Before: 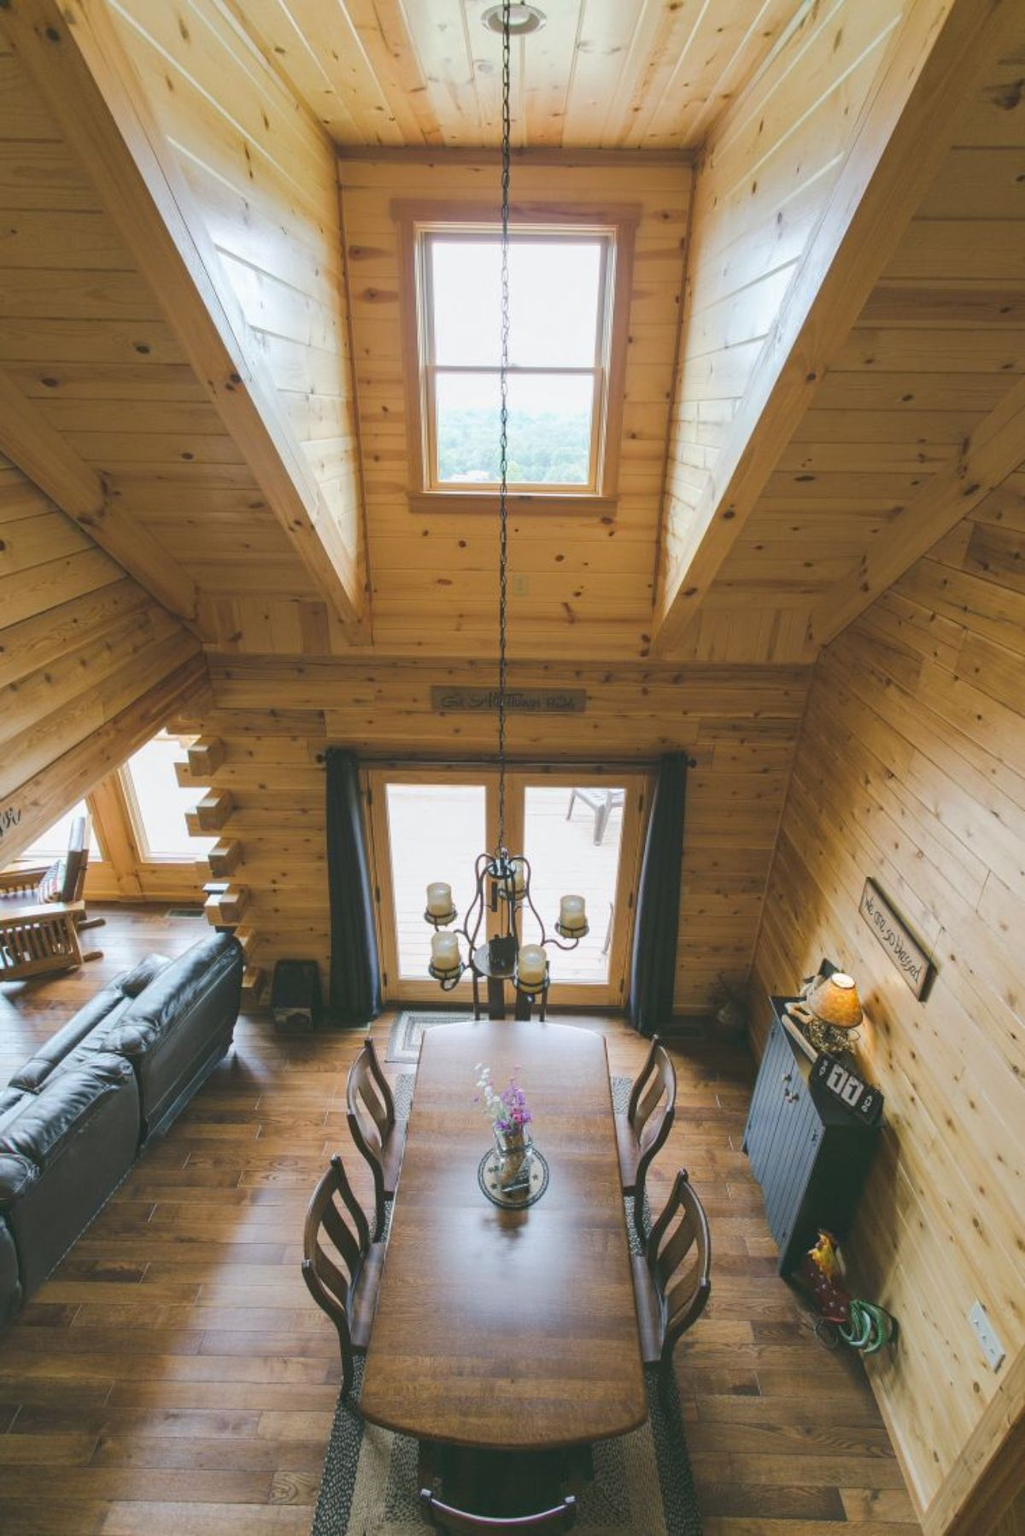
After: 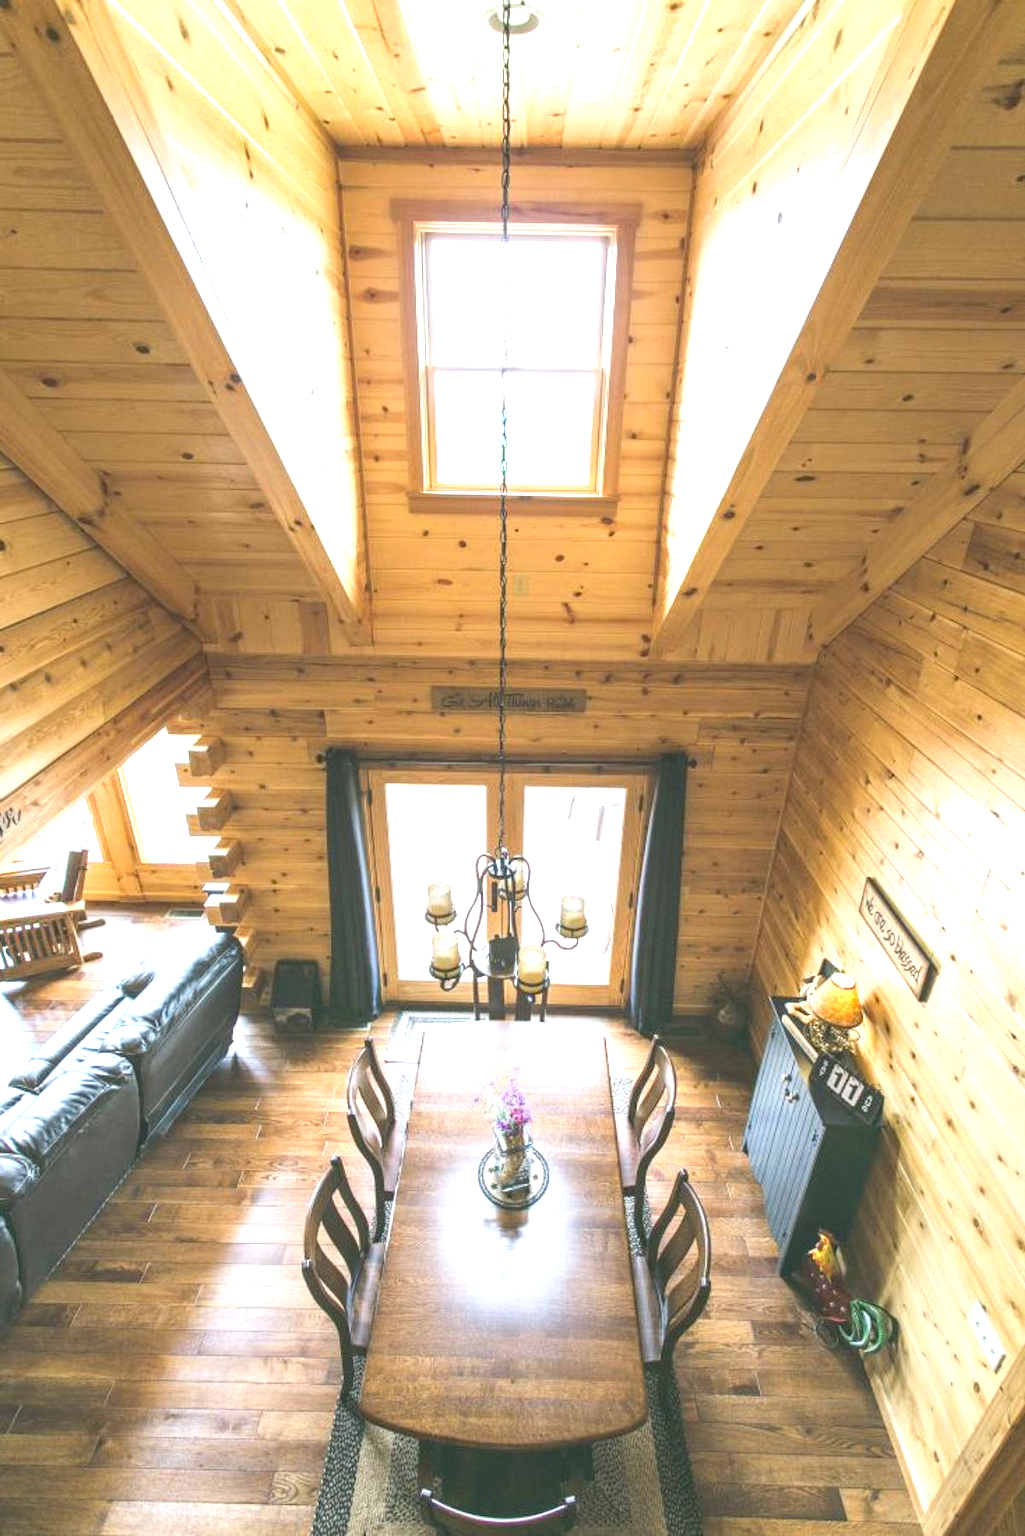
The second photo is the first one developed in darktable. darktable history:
local contrast: on, module defaults
exposure: black level correction 0, exposure 1.2 EV, compensate highlight preservation false
